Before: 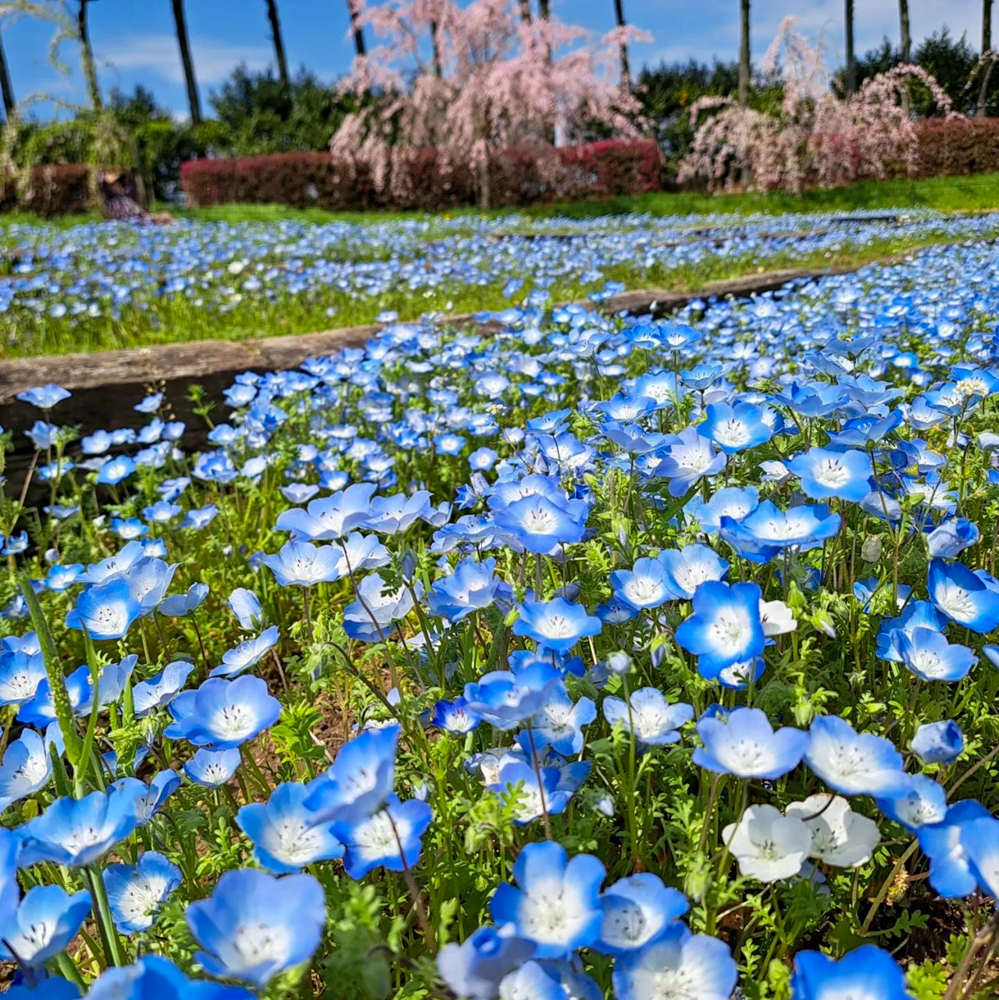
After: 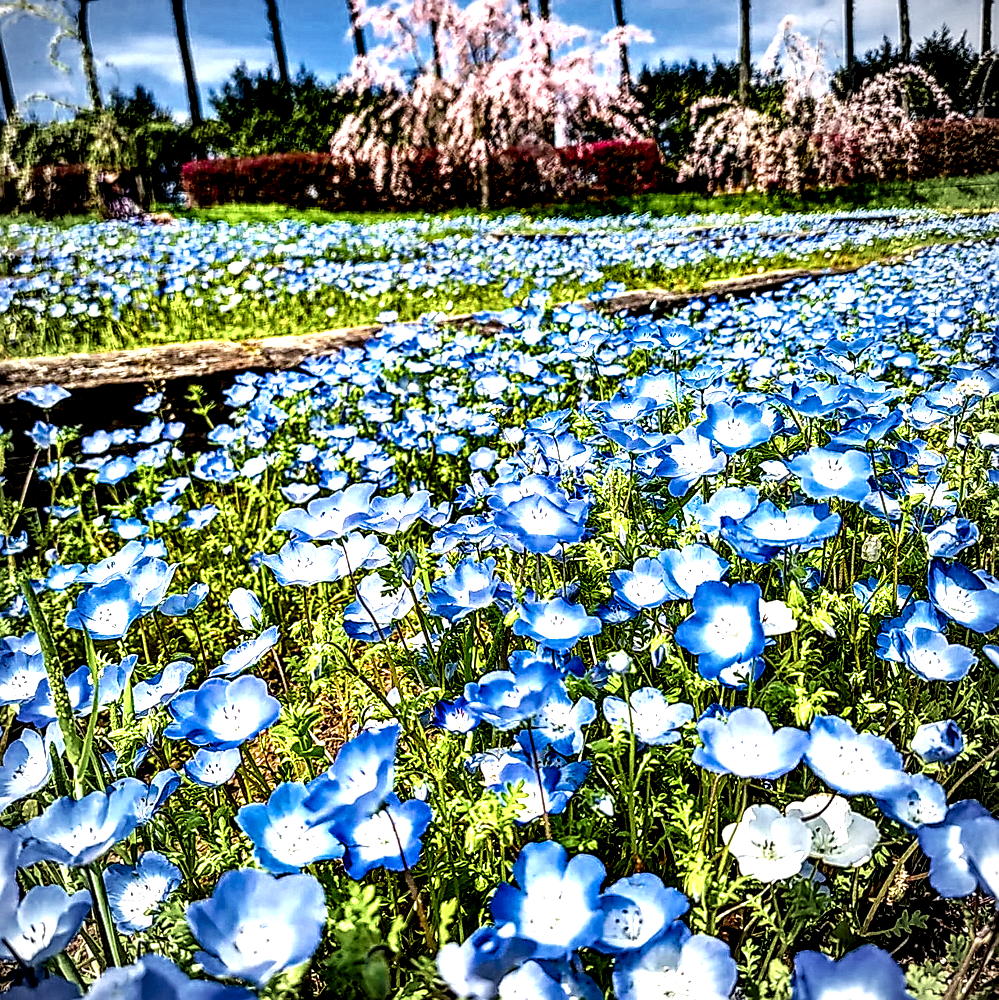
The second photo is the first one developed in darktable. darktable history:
sharpen: radius 1.408, amount 1.256, threshold 0.675
local contrast: highlights 108%, shadows 43%, detail 293%
exposure: black level correction 0.004, exposure 0.415 EV, compensate highlight preservation false
color balance rgb: linear chroma grading › global chroma 15.235%, perceptual saturation grading › global saturation 25.412%, perceptual brilliance grading › highlights 10.392%, perceptual brilliance grading › mid-tones 4.803%
filmic rgb: black relative exposure -14.22 EV, white relative exposure 3.39 EV, hardness 7.92, contrast 0.985, contrast in shadows safe
vignetting: fall-off radius 60.97%
